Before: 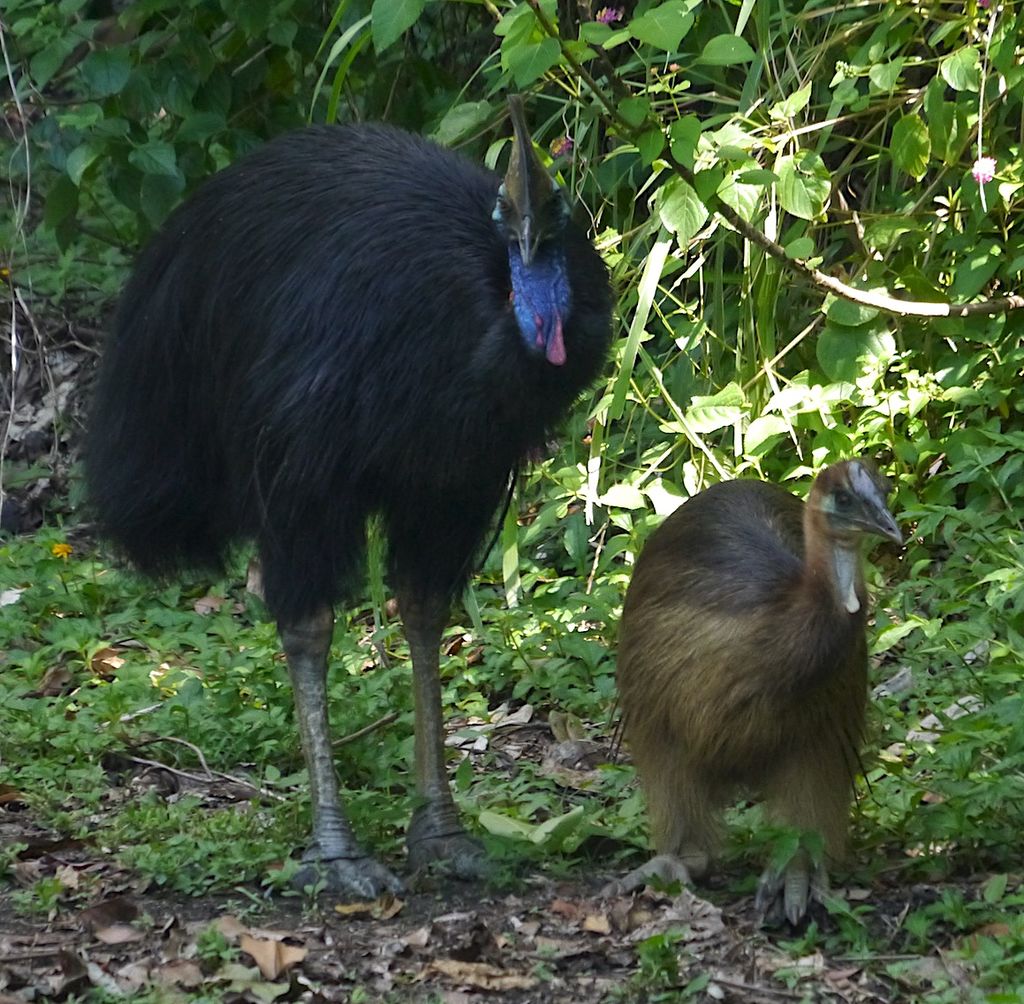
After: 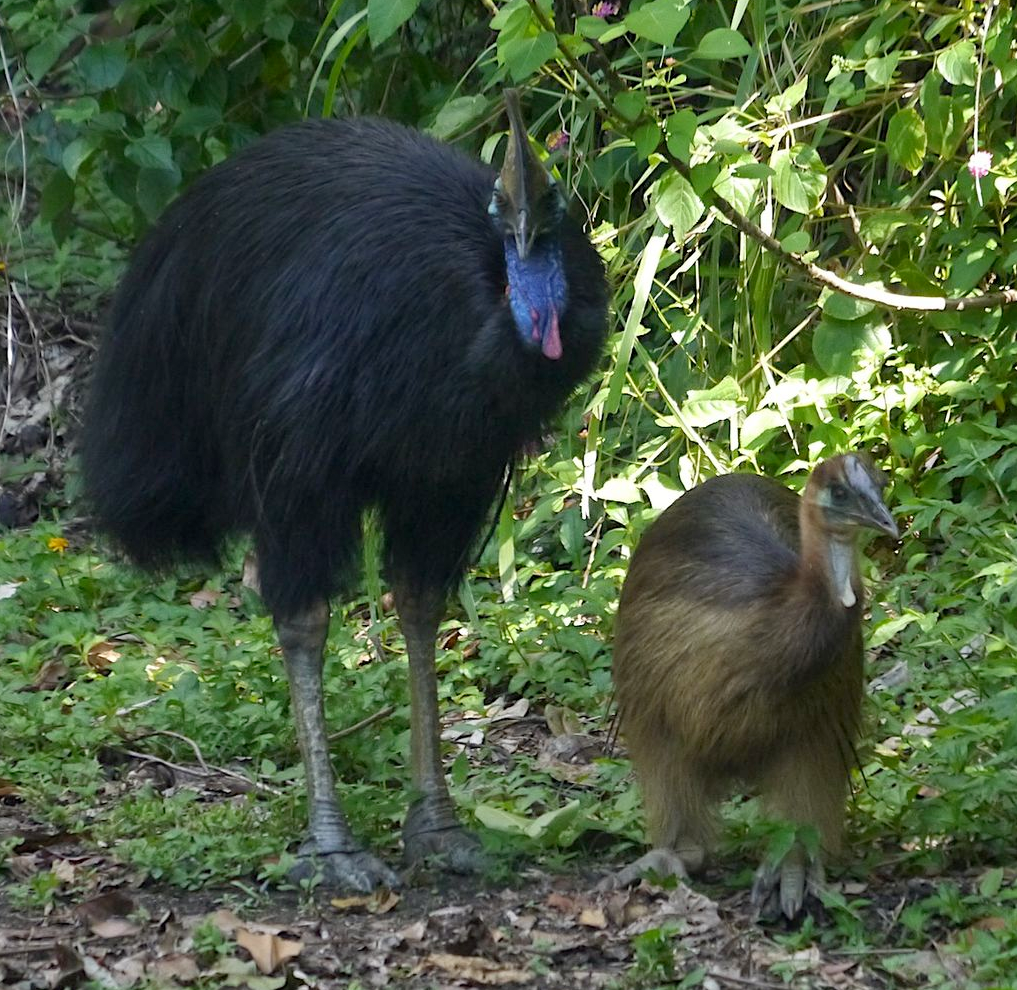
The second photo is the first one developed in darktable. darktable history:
crop: left 0.461%, top 0.691%, right 0.181%, bottom 0.676%
